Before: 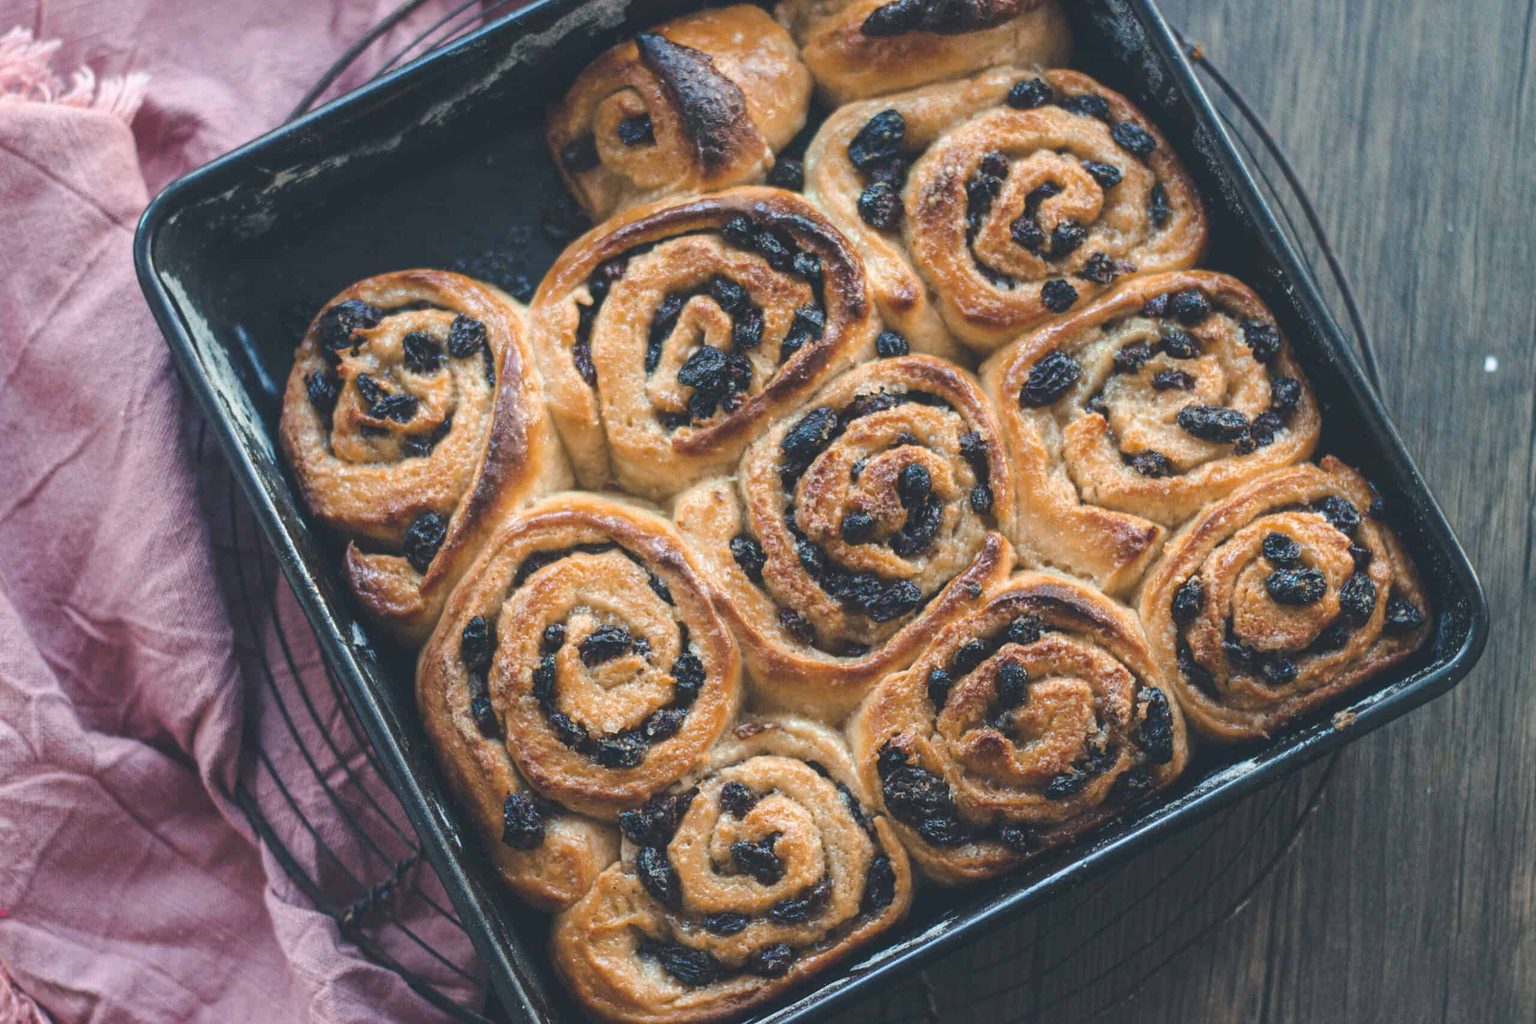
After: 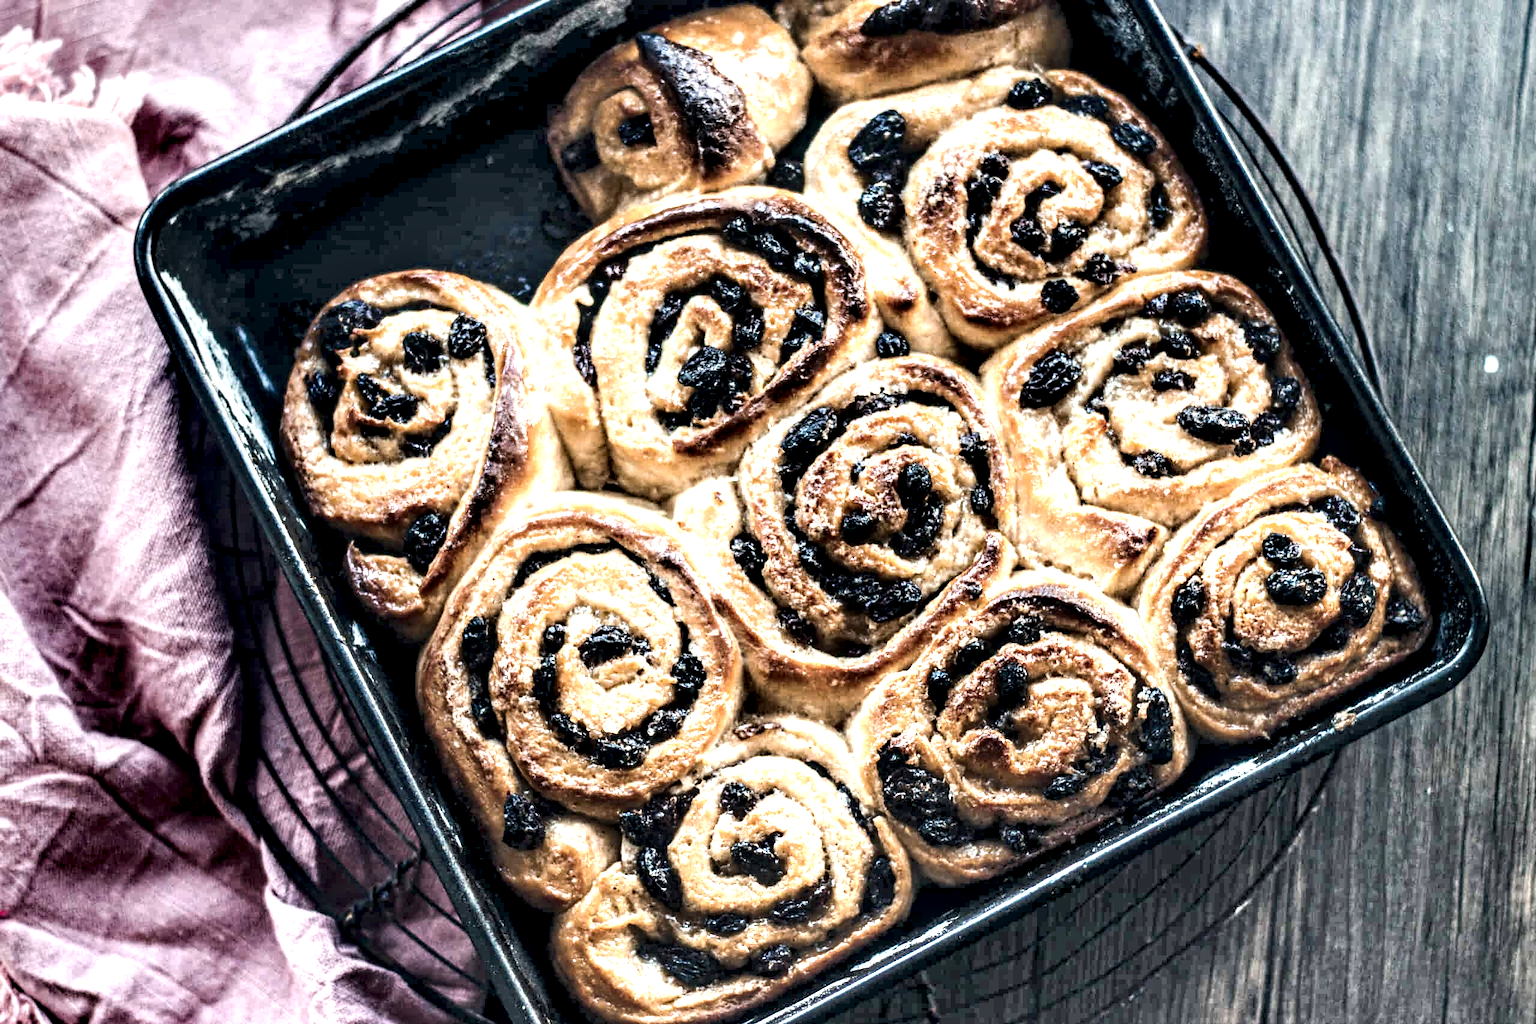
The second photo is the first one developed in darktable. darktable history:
exposure: exposure 0.236 EV, compensate highlight preservation false
tone equalizer: -8 EV -0.528 EV, -7 EV -0.319 EV, -6 EV -0.083 EV, -5 EV 0.413 EV, -4 EV 0.985 EV, -3 EV 0.791 EV, -2 EV -0.01 EV, -1 EV 0.14 EV, +0 EV -0.012 EV, smoothing 1
local contrast: highlights 115%, shadows 42%, detail 293%
filmic rgb: black relative exposure -5 EV, hardness 2.88, contrast 1.1, highlights saturation mix -20%
